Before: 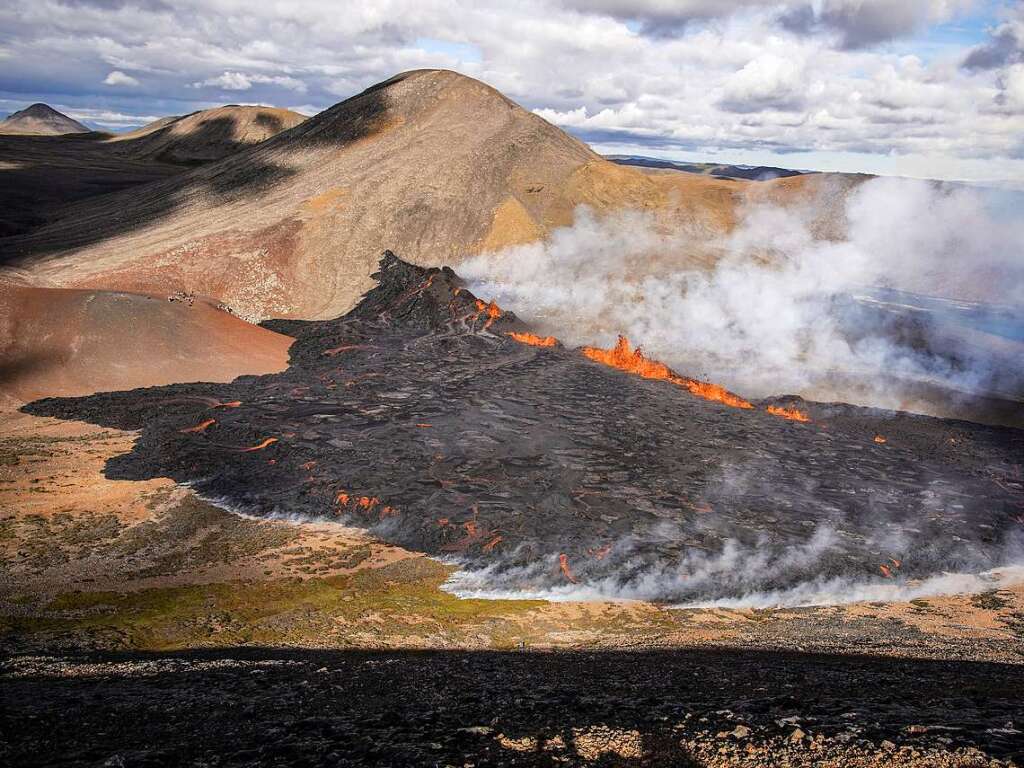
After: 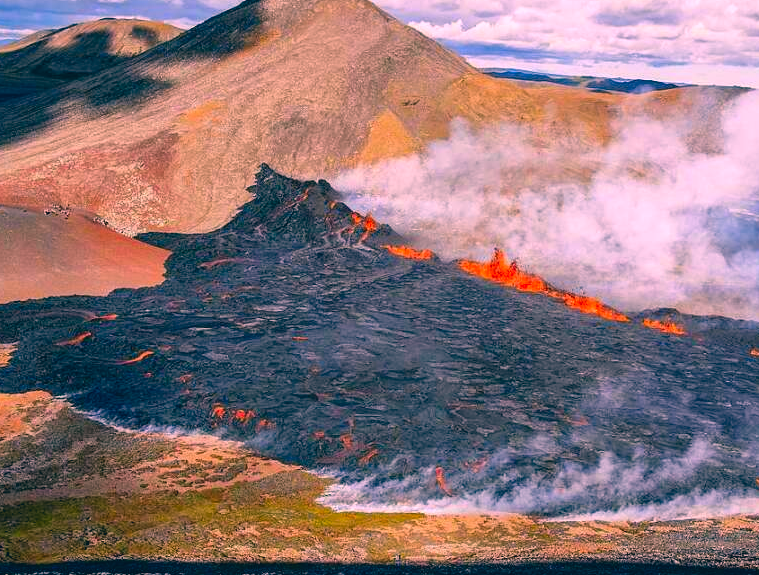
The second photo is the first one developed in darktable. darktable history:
color correction: highlights a* 17.02, highlights b* 0.342, shadows a* -14.78, shadows b* -14.63, saturation 1.47
crop and rotate: left 12.165%, top 11.407%, right 13.706%, bottom 13.696%
